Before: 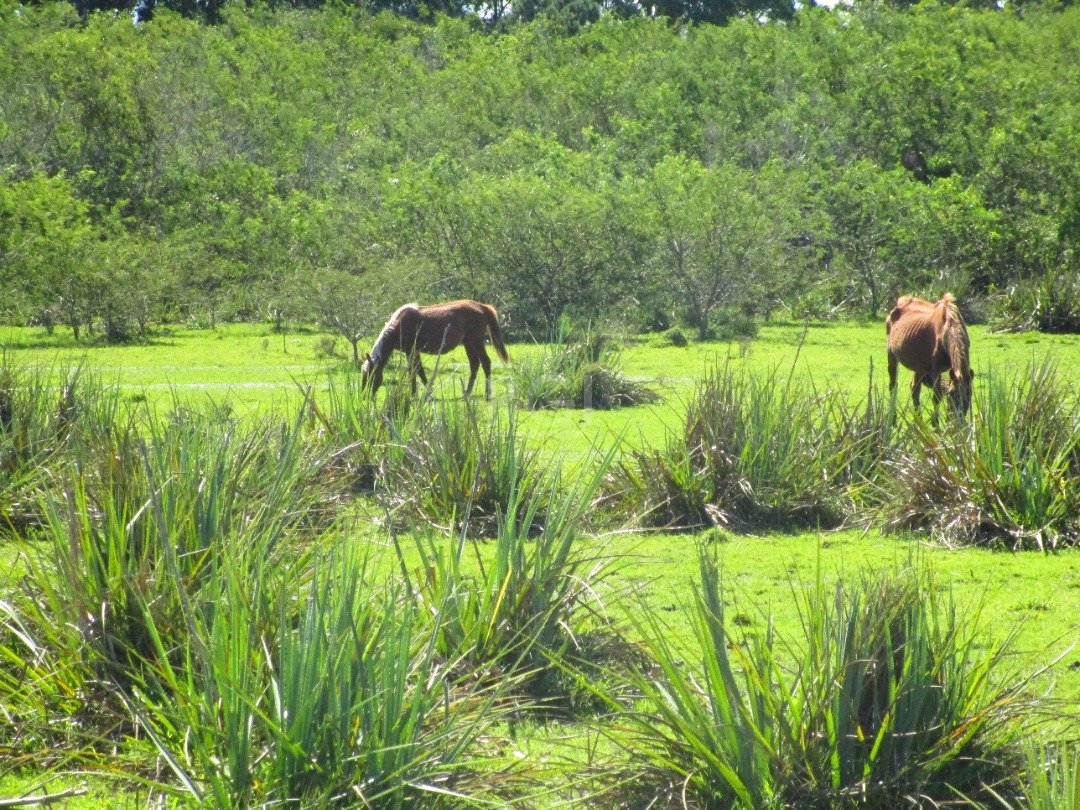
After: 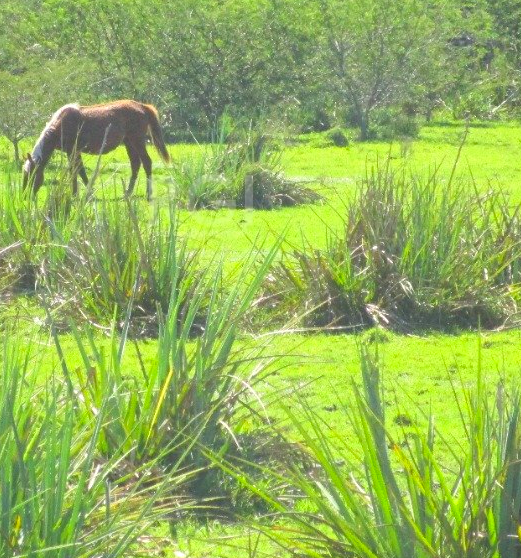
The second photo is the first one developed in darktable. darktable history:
exposure: exposure 0.751 EV, compensate exposure bias true, compensate highlight preservation false
crop: left 31.396%, top 24.74%, right 20.308%, bottom 6.284%
contrast brightness saturation: contrast -0.277
